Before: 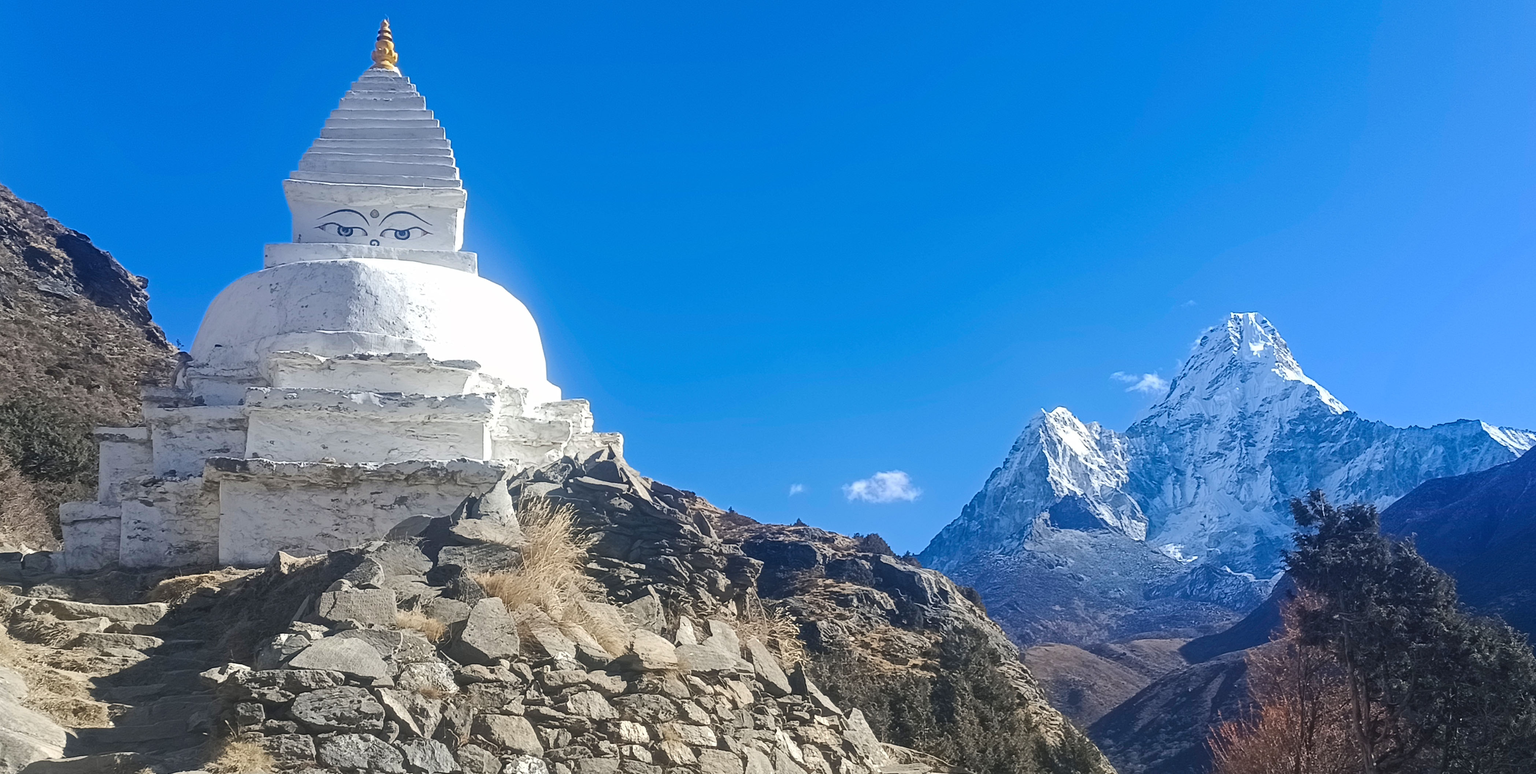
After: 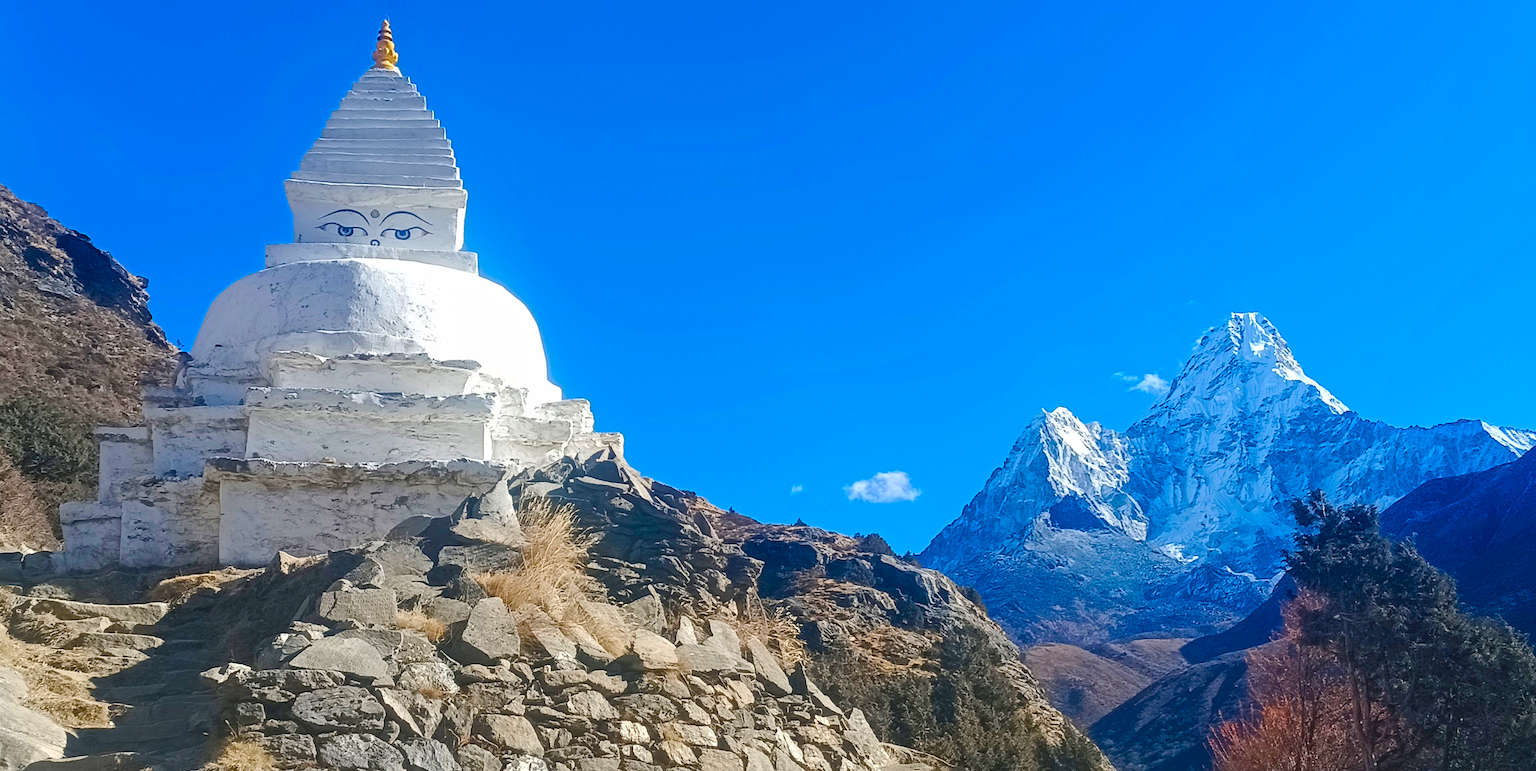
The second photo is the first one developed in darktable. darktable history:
crop: top 0.091%, bottom 0.157%
color balance rgb: shadows lift › chroma 0.794%, shadows lift › hue 110.27°, power › hue 309.32°, linear chroma grading › shadows -7.529%, linear chroma grading › global chroma 9.904%, perceptual saturation grading › global saturation 44.368%, perceptual saturation grading › highlights -49.596%, perceptual saturation grading › shadows 29.55%
